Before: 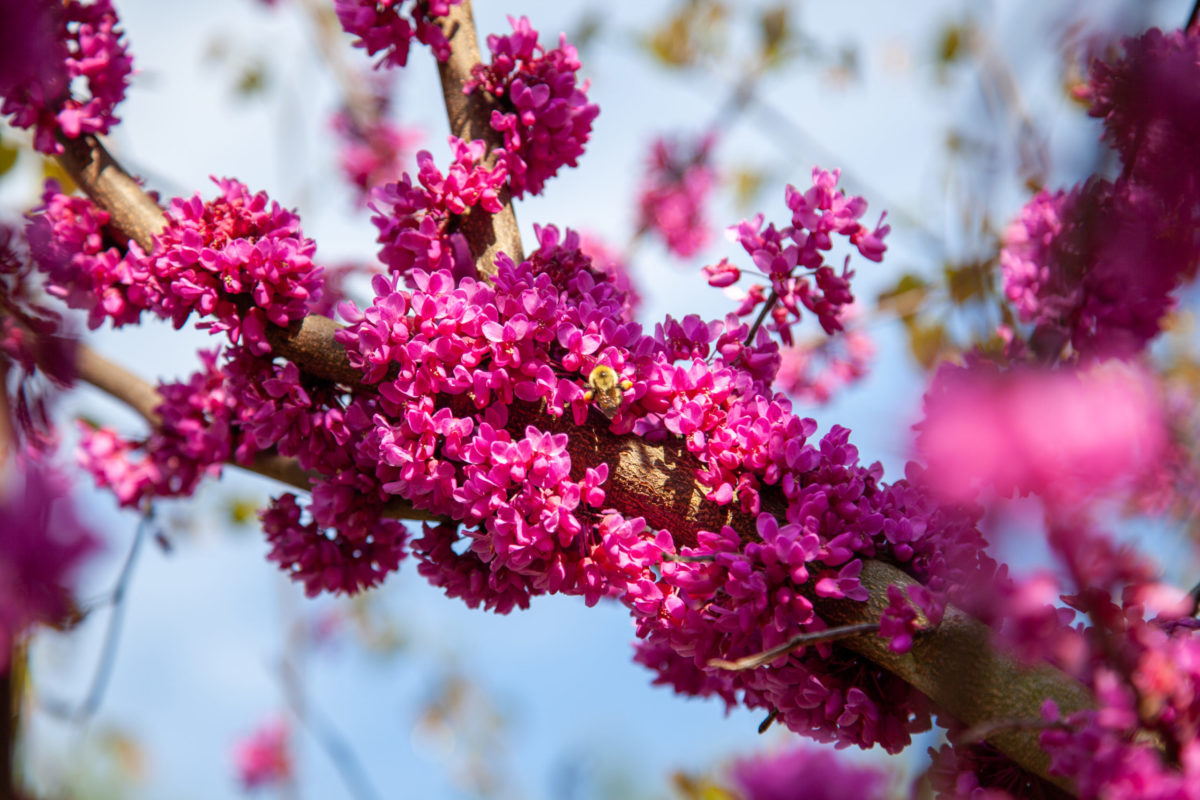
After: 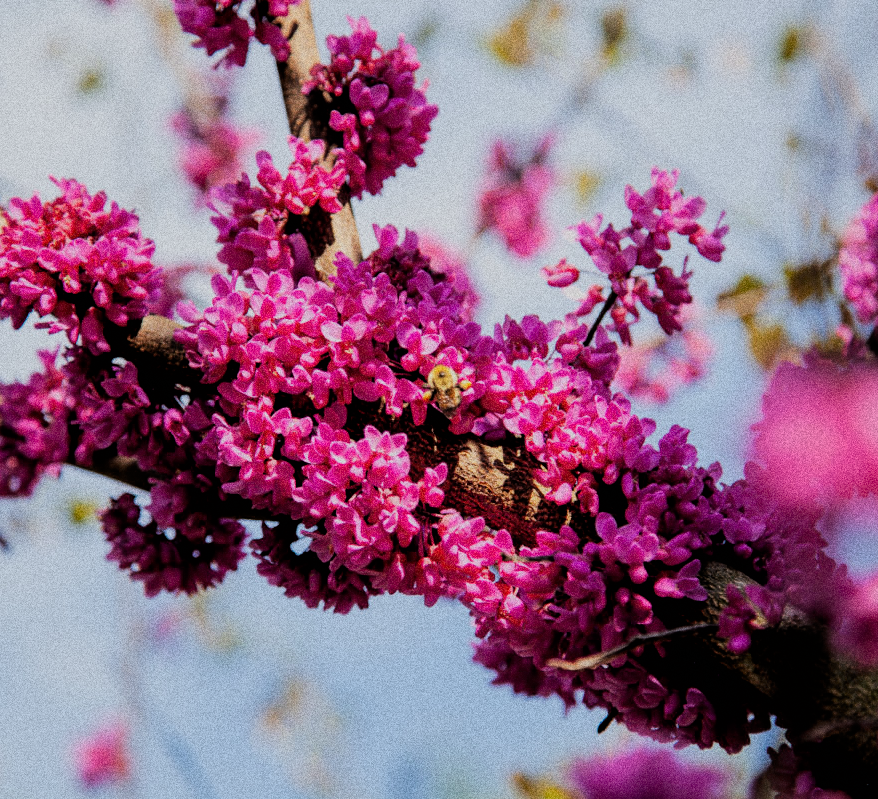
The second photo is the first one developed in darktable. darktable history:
filmic rgb: black relative exposure -3.21 EV, white relative exposure 7.02 EV, hardness 1.46, contrast 1.35
grain: strength 49.07%
crop: left 13.443%, right 13.31%
